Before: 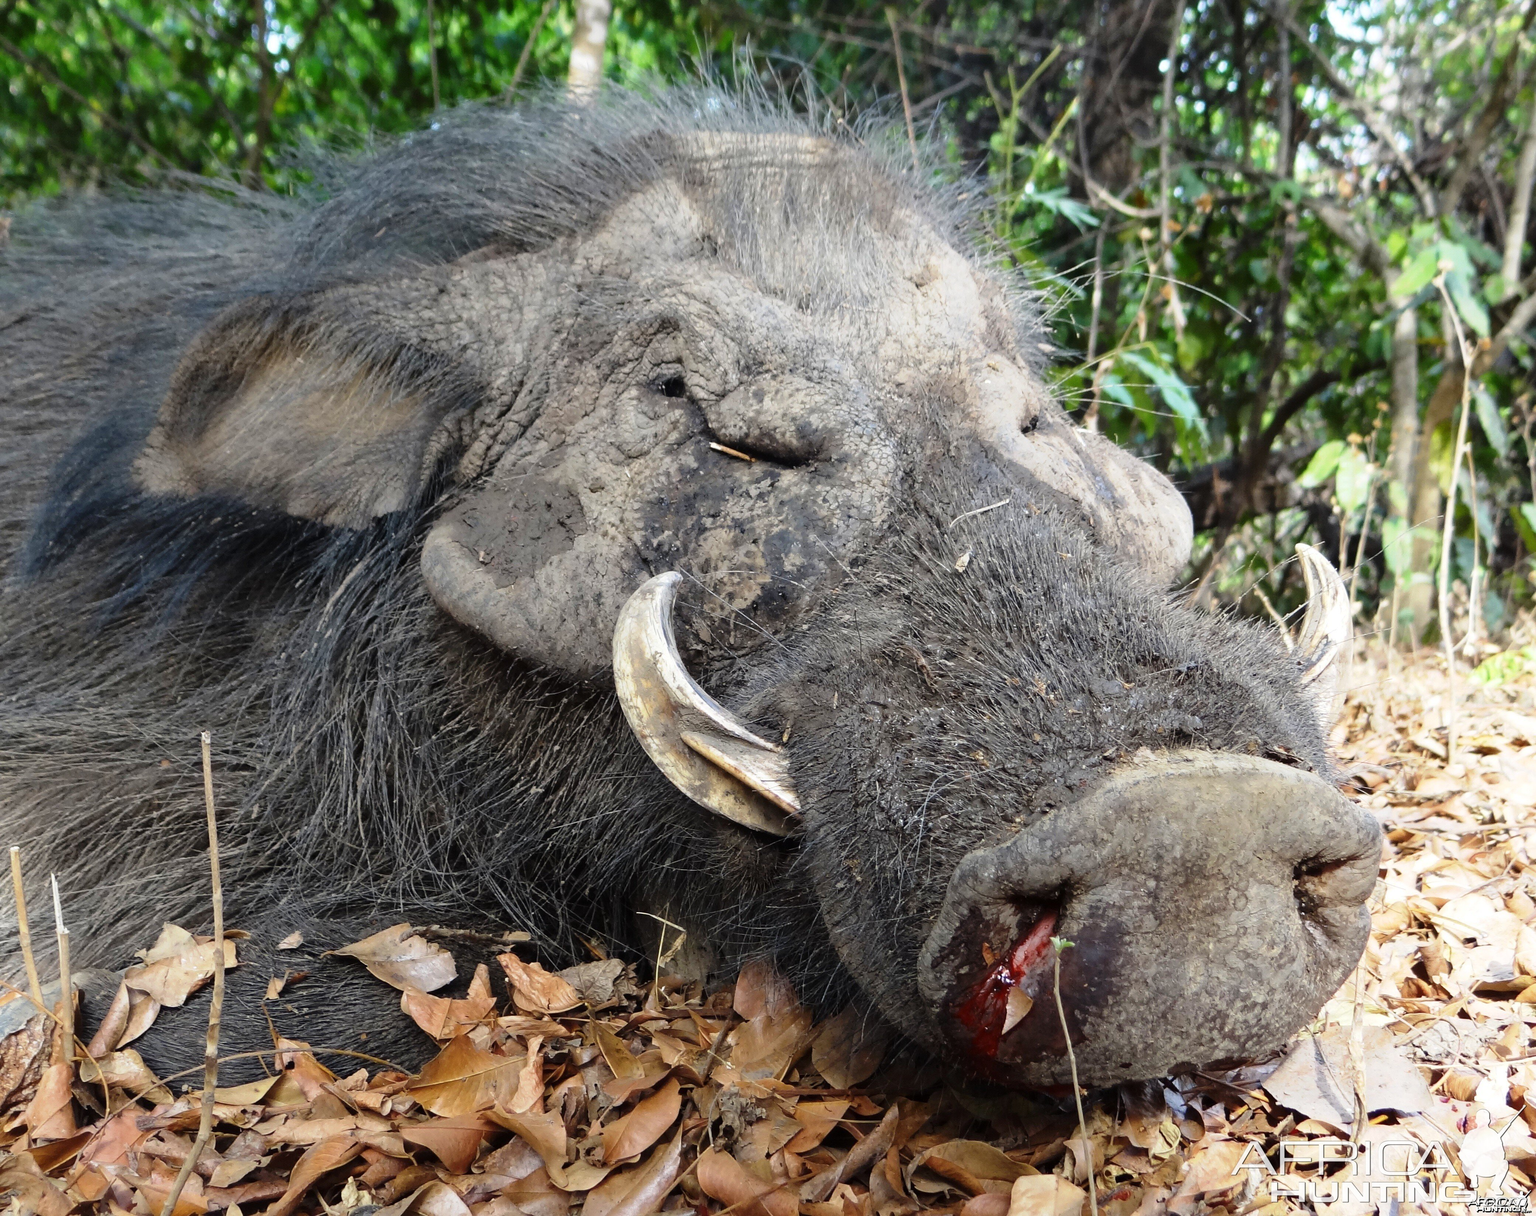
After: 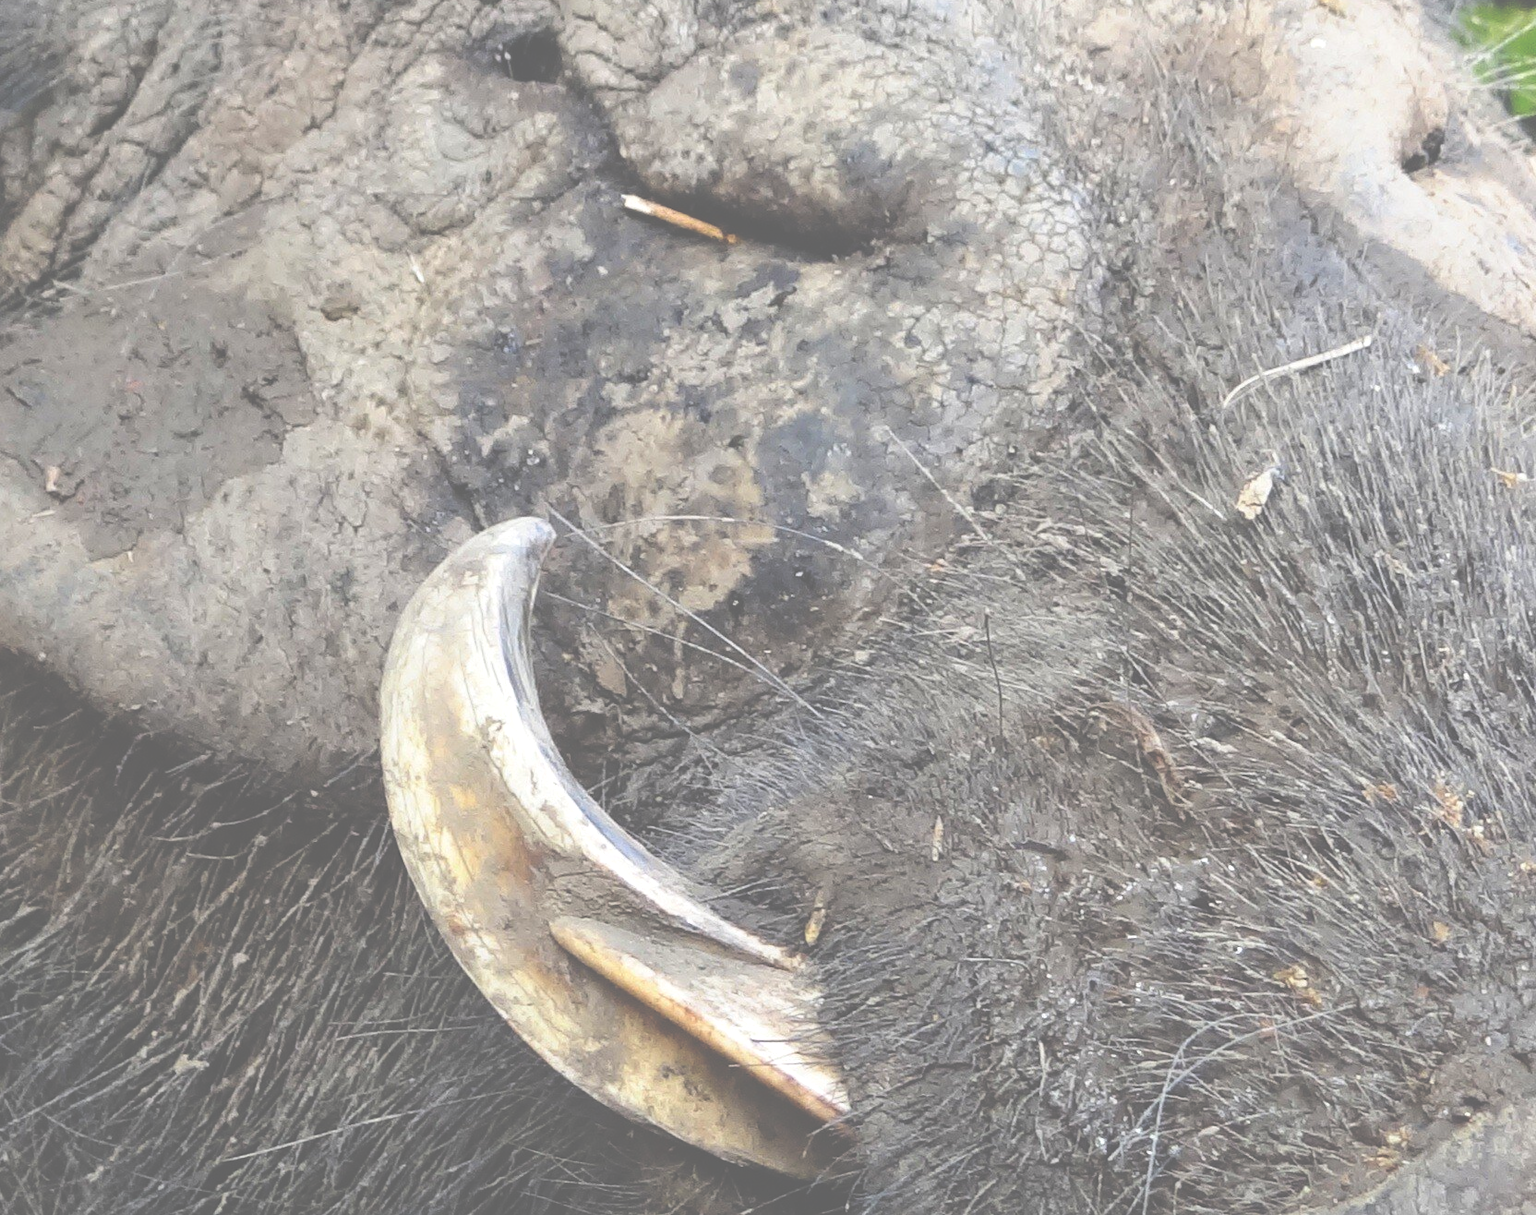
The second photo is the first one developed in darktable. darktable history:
crop: left 30%, top 30%, right 30%, bottom 30%
rgb levels: preserve colors sum RGB, levels [[0.038, 0.433, 0.934], [0, 0.5, 1], [0, 0.5, 1]]
exposure: black level correction -0.071, exposure 0.5 EV, compensate highlight preservation false
